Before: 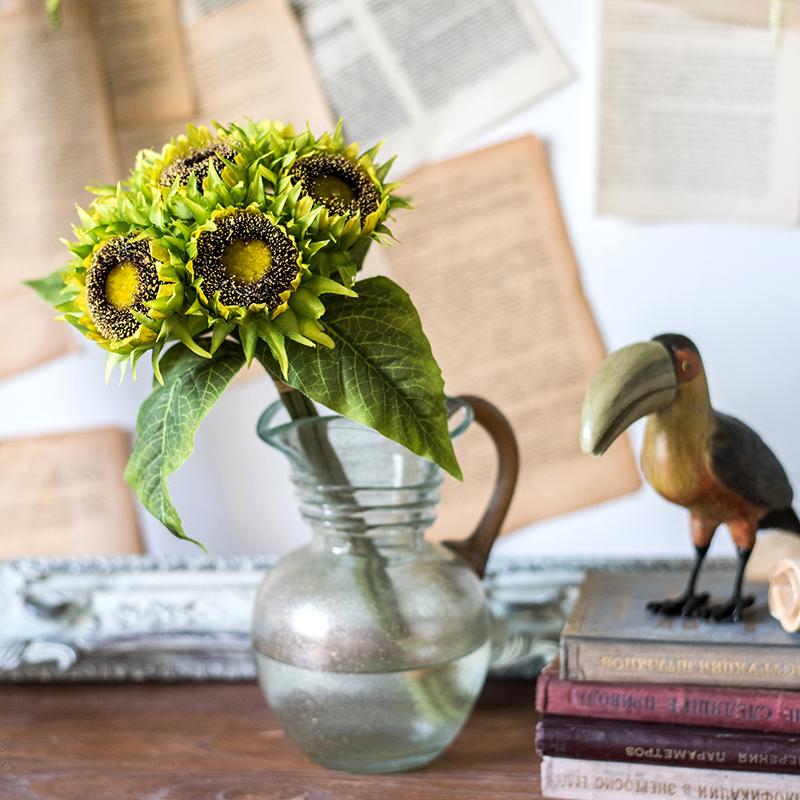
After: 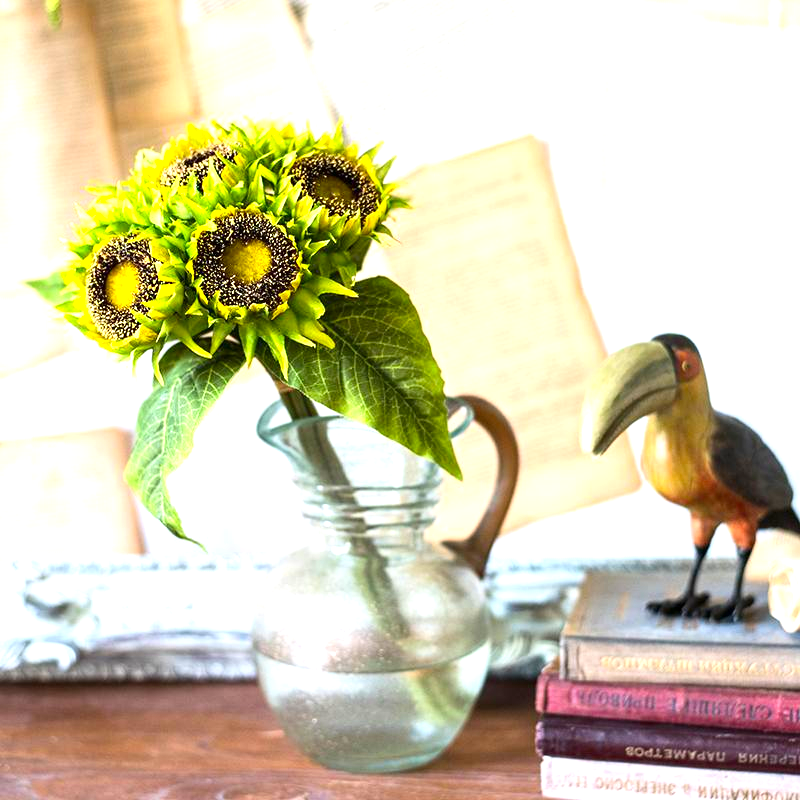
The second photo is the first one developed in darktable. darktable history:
contrast brightness saturation: contrast 0.09, saturation 0.269
exposure: exposure 0.923 EV, compensate highlight preservation false
